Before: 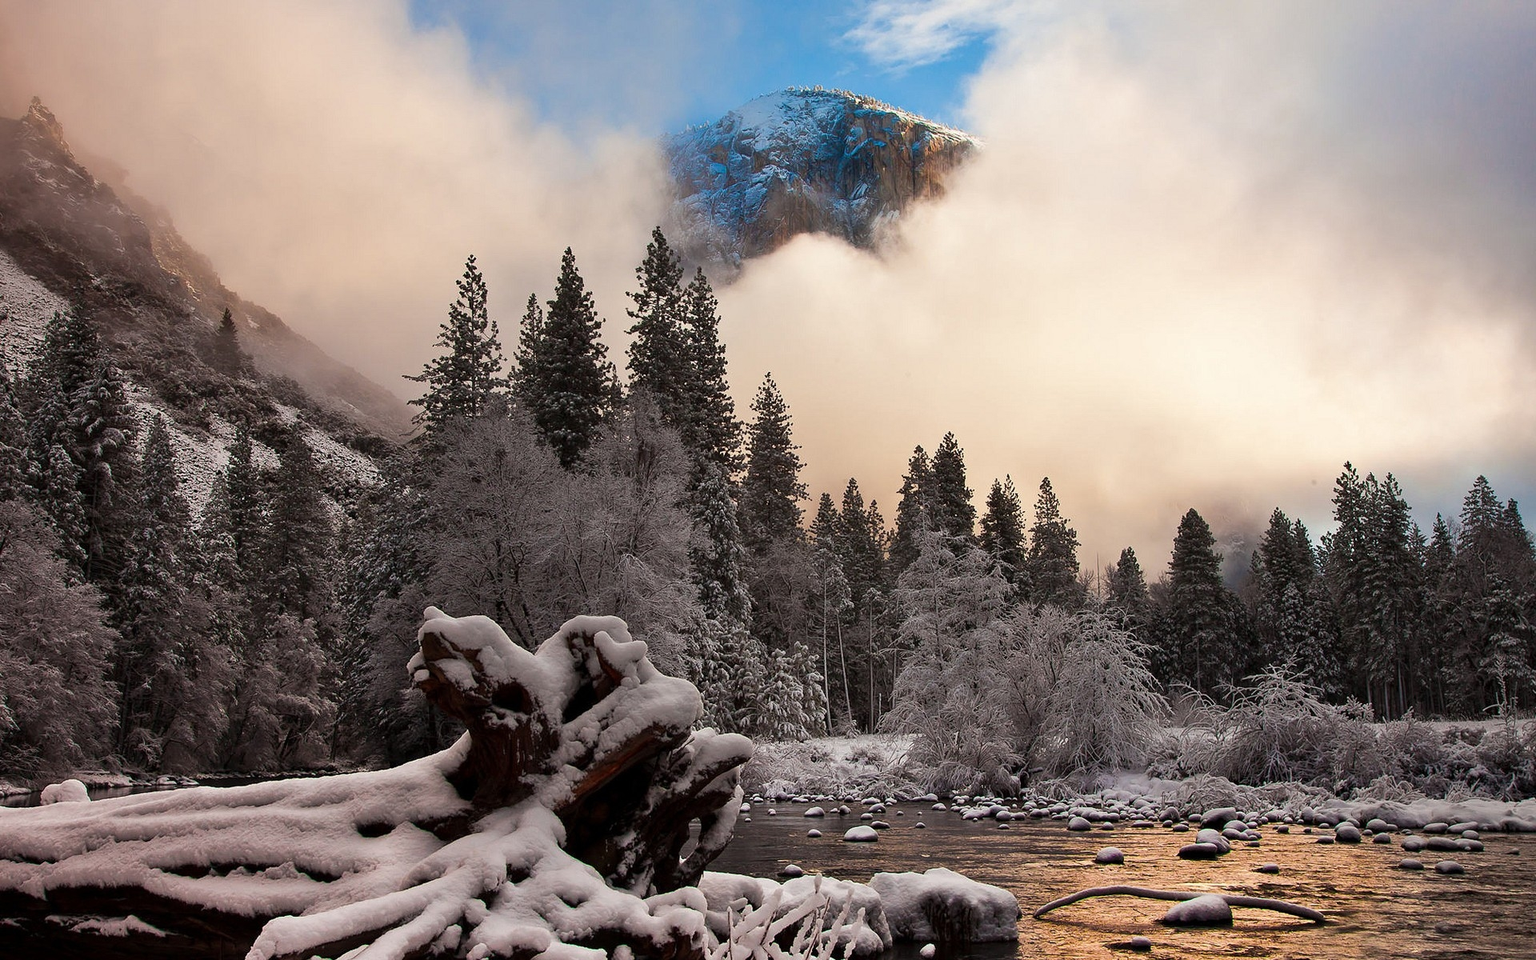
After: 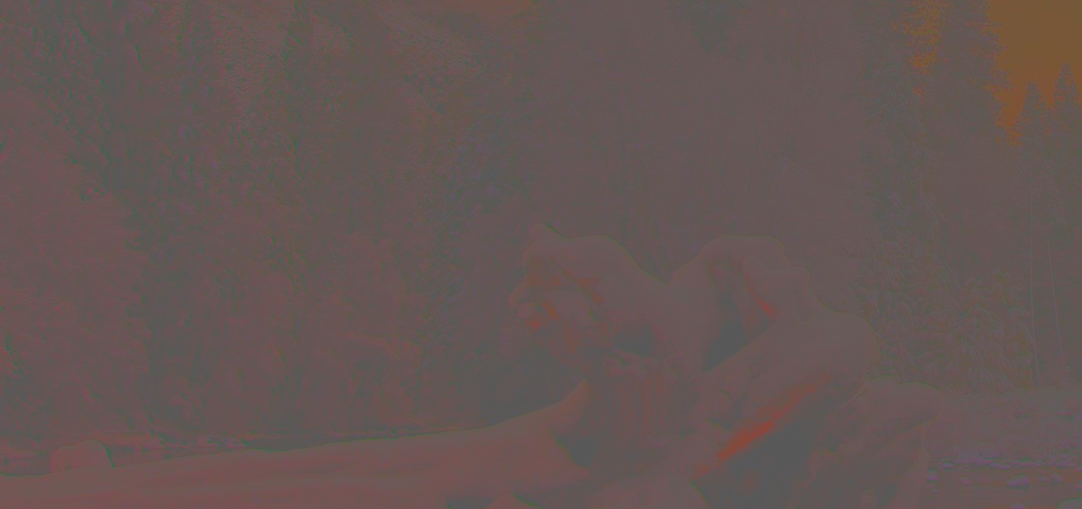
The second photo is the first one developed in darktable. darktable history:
crop: top 44.519%, right 43.62%, bottom 12.995%
color balance rgb: perceptual saturation grading › global saturation -27.197%
contrast brightness saturation: contrast -0.971, brightness -0.178, saturation 0.749
